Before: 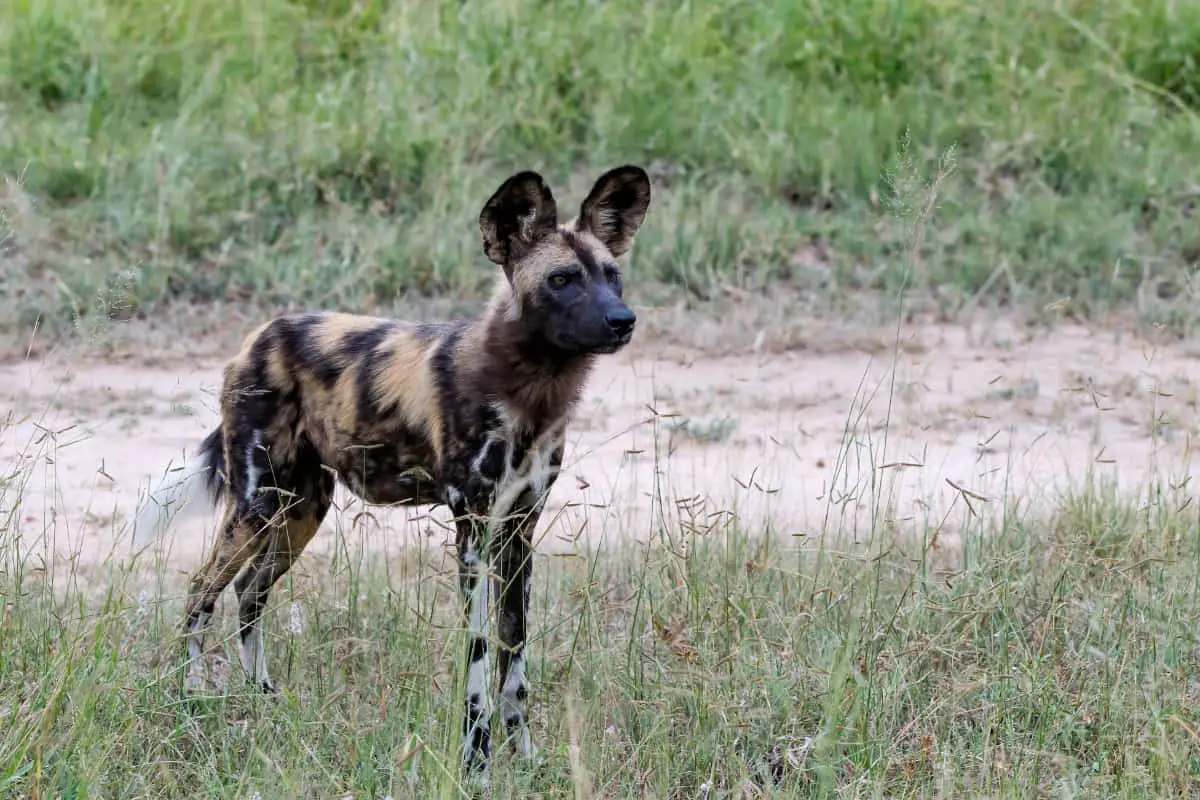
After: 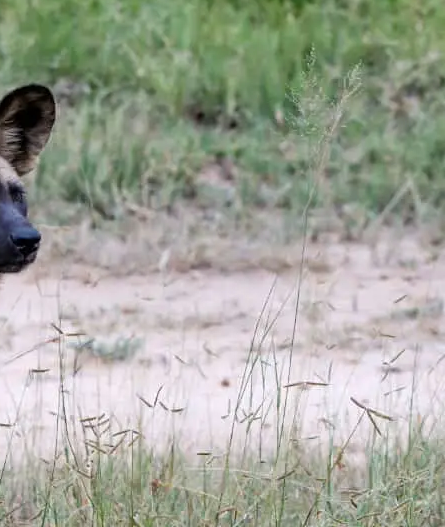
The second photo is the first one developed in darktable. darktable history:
crop and rotate: left 49.606%, top 10.125%, right 13.235%, bottom 23.958%
levels: mode automatic
